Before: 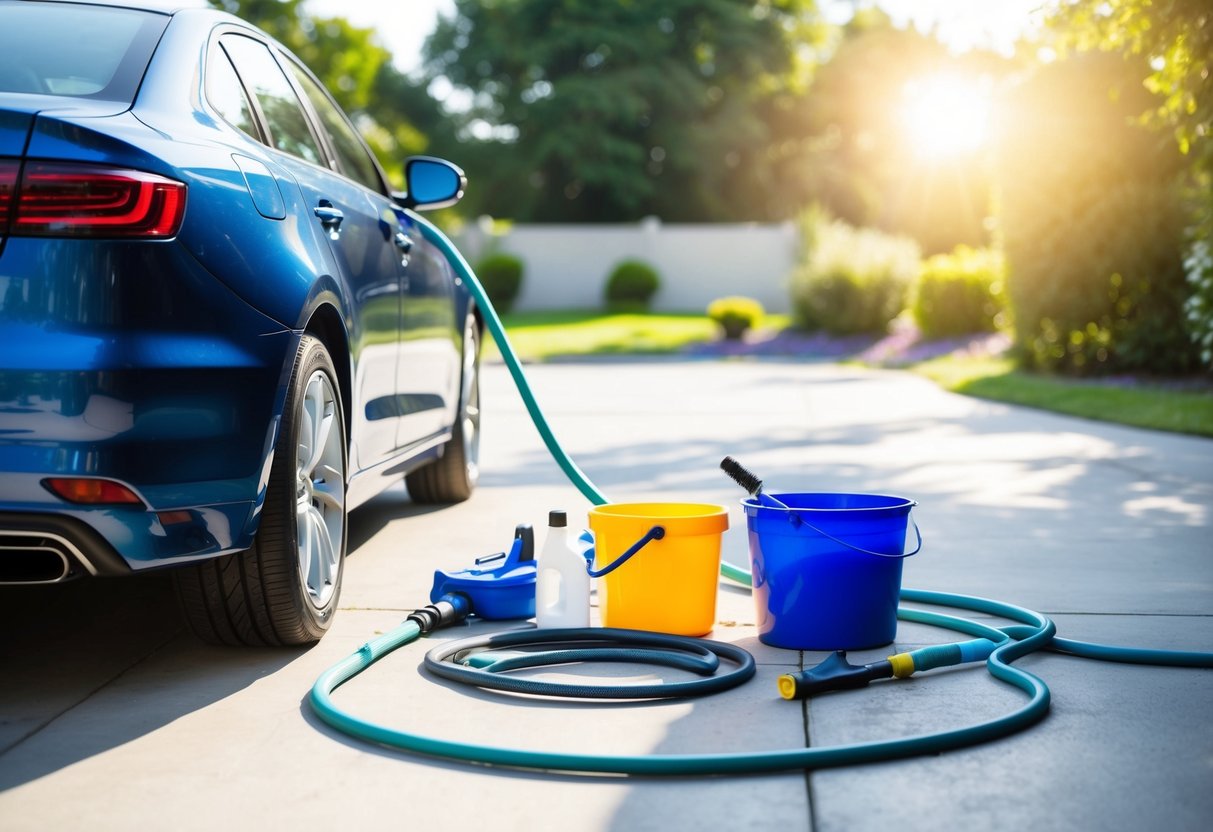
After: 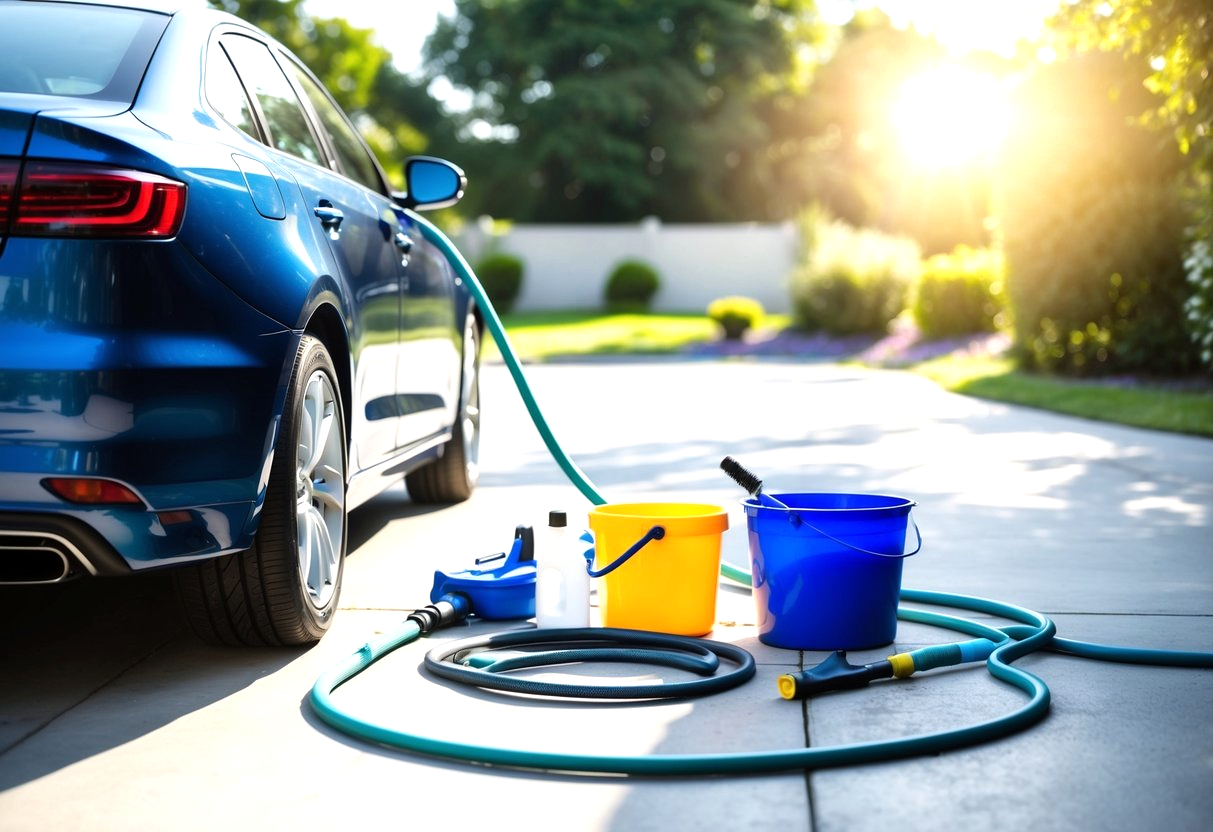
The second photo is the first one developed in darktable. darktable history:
tone equalizer: -8 EV -0.443 EV, -7 EV -0.395 EV, -6 EV -0.336 EV, -5 EV -0.252 EV, -3 EV 0.207 EV, -2 EV 0.312 EV, -1 EV 0.415 EV, +0 EV 0.42 EV, edges refinement/feathering 500, mask exposure compensation -1.57 EV, preserve details no
